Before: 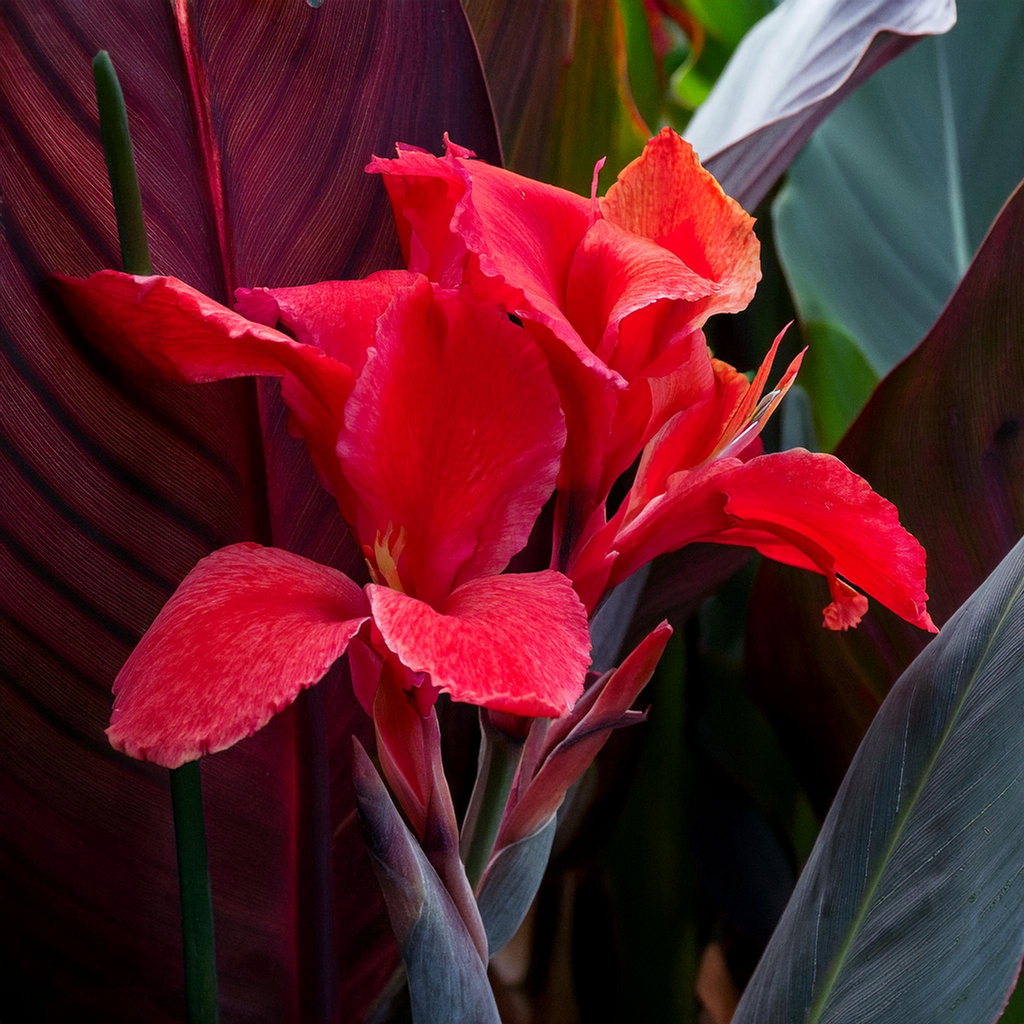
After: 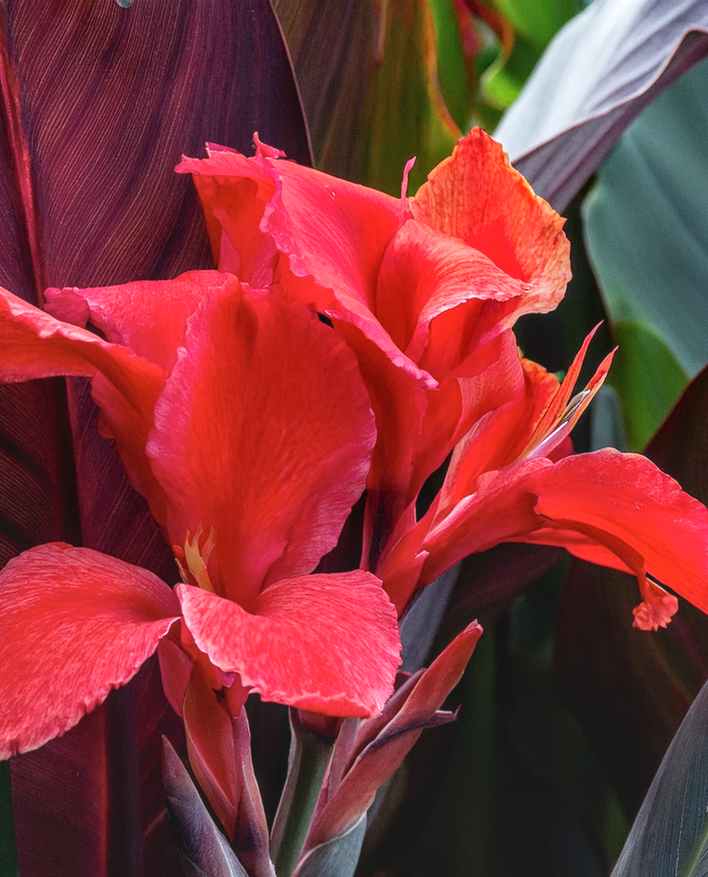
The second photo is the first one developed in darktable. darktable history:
crop: left 18.59%, right 12.175%, bottom 14.323%
local contrast: highlights 4%, shadows 4%, detail 182%
contrast brightness saturation: contrast -0.283
